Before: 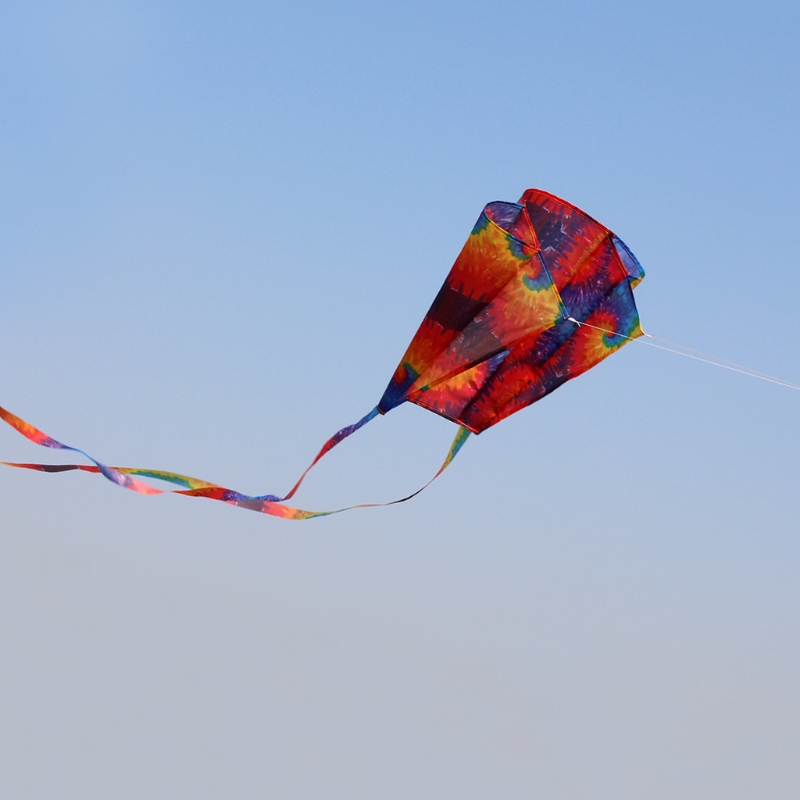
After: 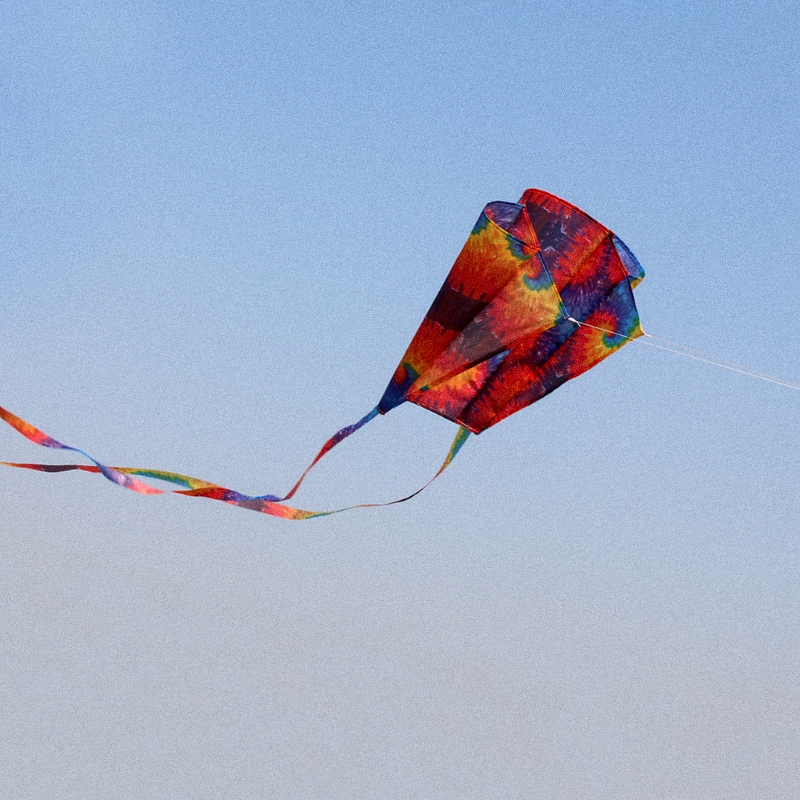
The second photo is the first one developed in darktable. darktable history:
grain: coarseness 8.68 ISO, strength 31.94%
local contrast: highlights 100%, shadows 100%, detail 131%, midtone range 0.2
